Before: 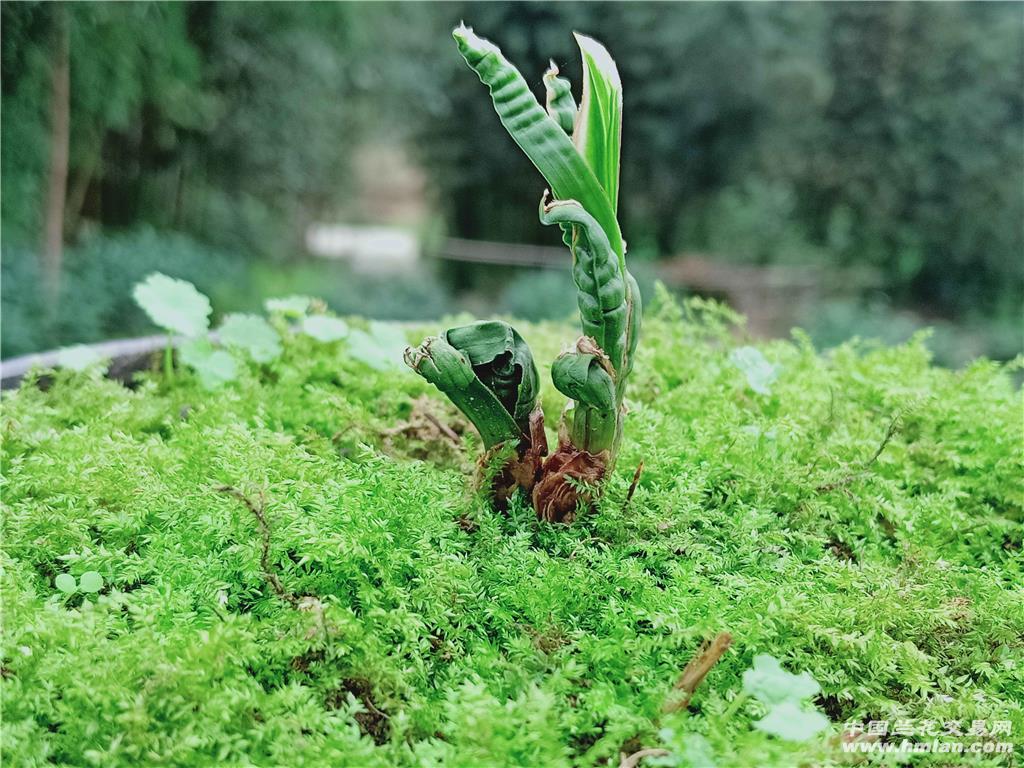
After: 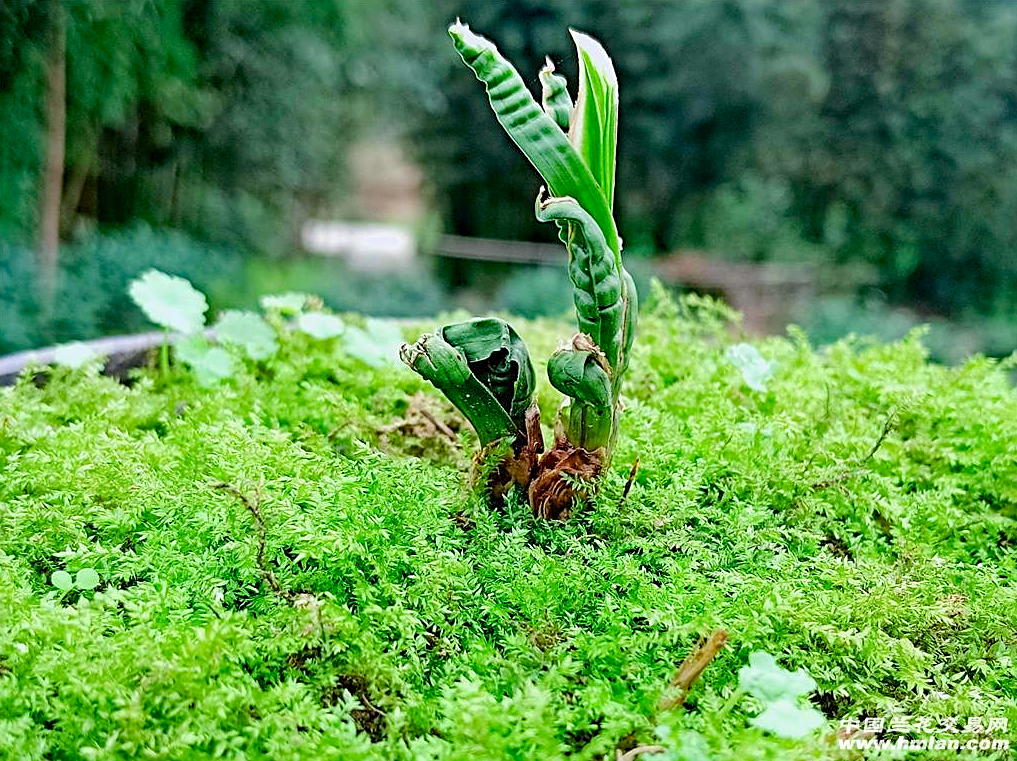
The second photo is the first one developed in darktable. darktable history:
color balance rgb: global offset › luminance -0.51%, perceptual saturation grading › global saturation 27.53%, perceptual saturation grading › highlights -25%, perceptual saturation grading › shadows 25%, perceptual brilliance grading › highlights 6.62%, perceptual brilliance grading › mid-tones 17.07%, perceptual brilliance grading › shadows -5.23%
haze removal: compatibility mode true, adaptive false
sharpen: on, module defaults
crop: left 0.434%, top 0.485%, right 0.244%, bottom 0.386%
